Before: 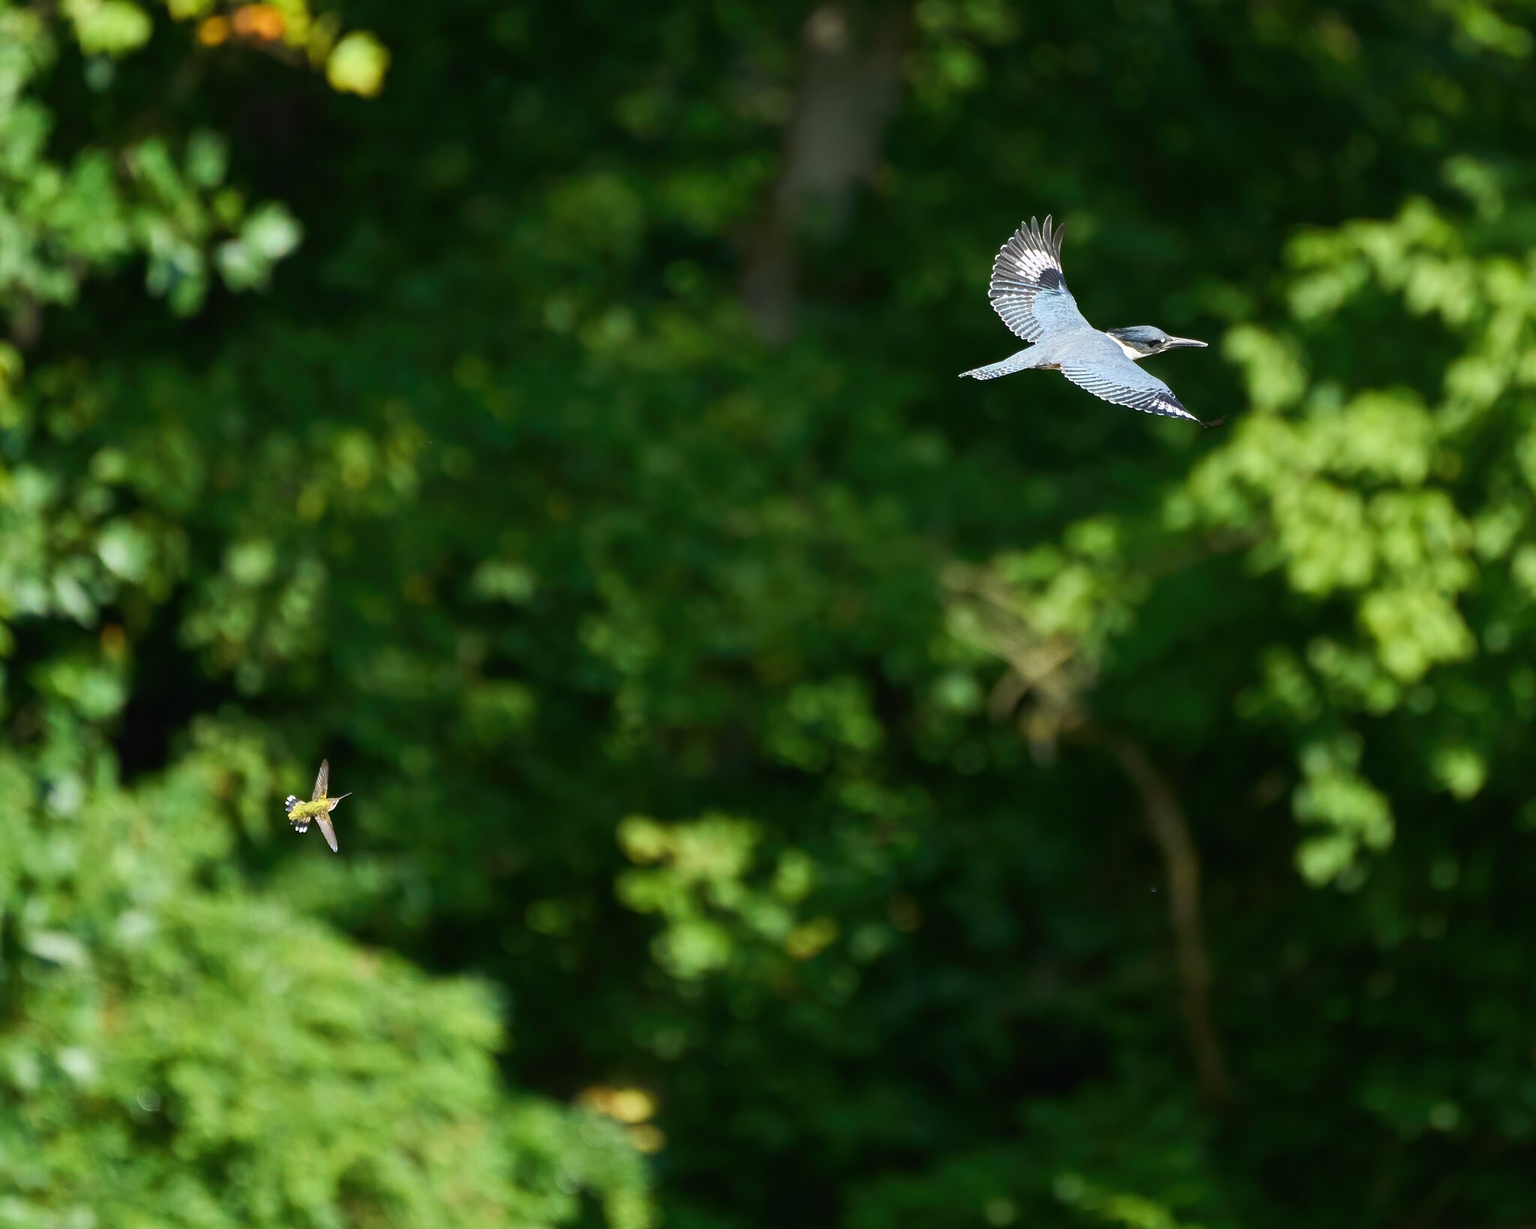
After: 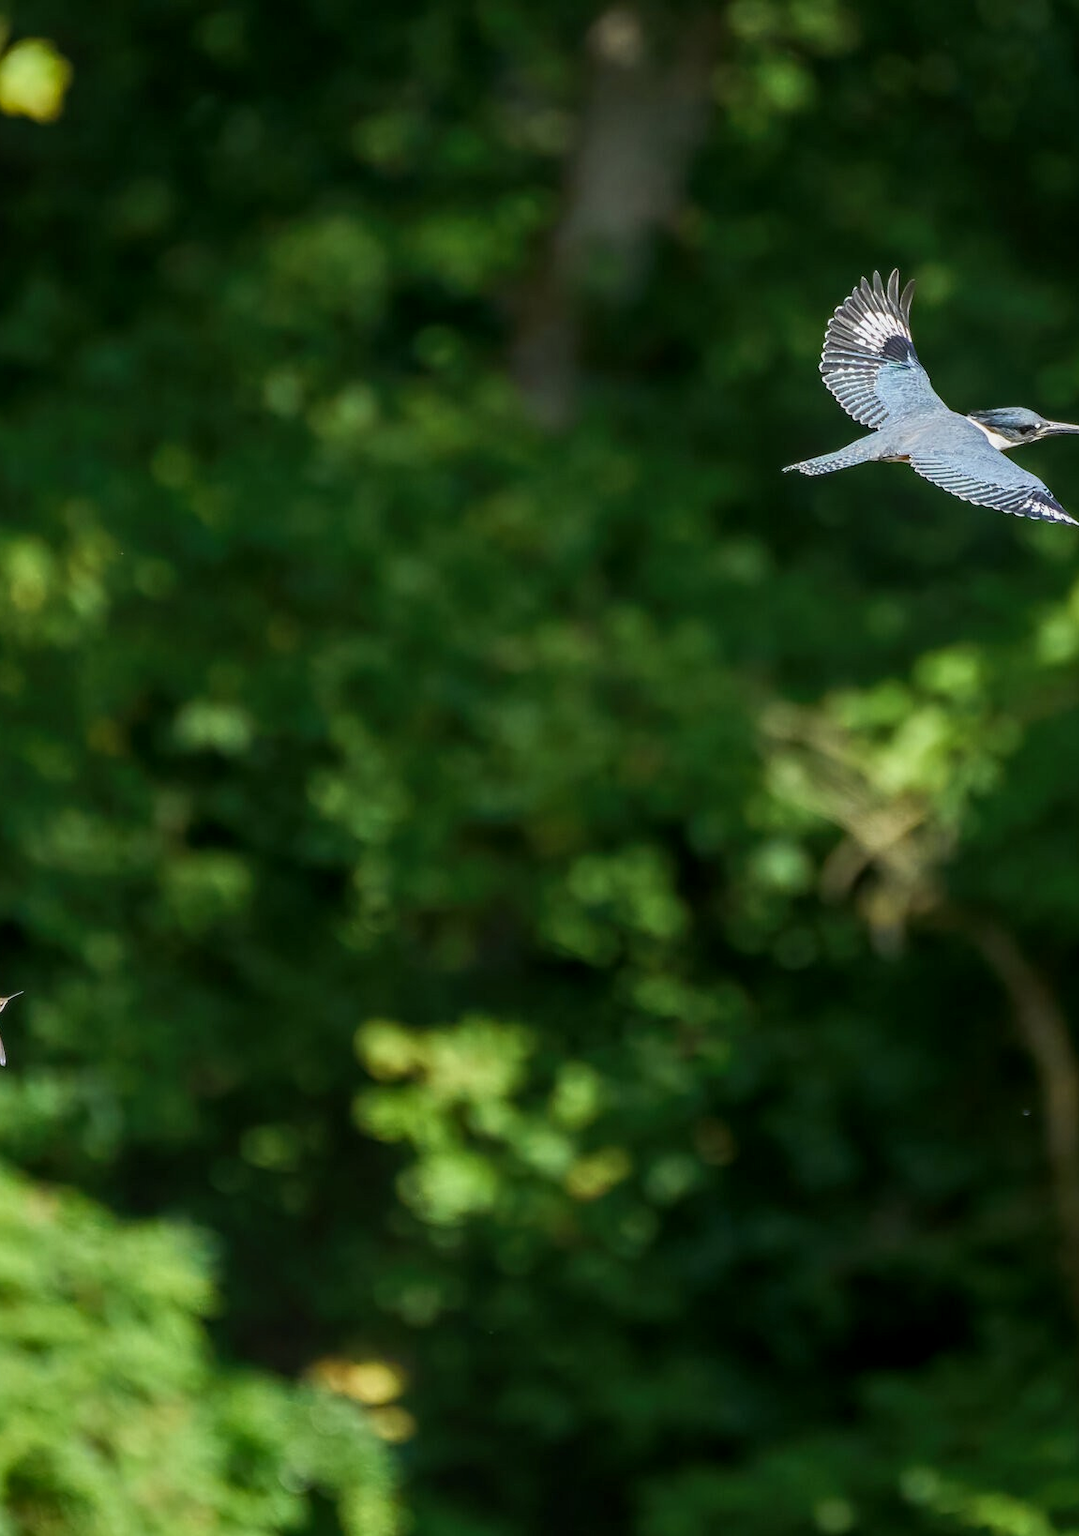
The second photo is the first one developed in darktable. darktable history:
crop: left 21.686%, right 22.105%, bottom 0.01%
local contrast: highlights 3%, shadows 1%, detail 134%
